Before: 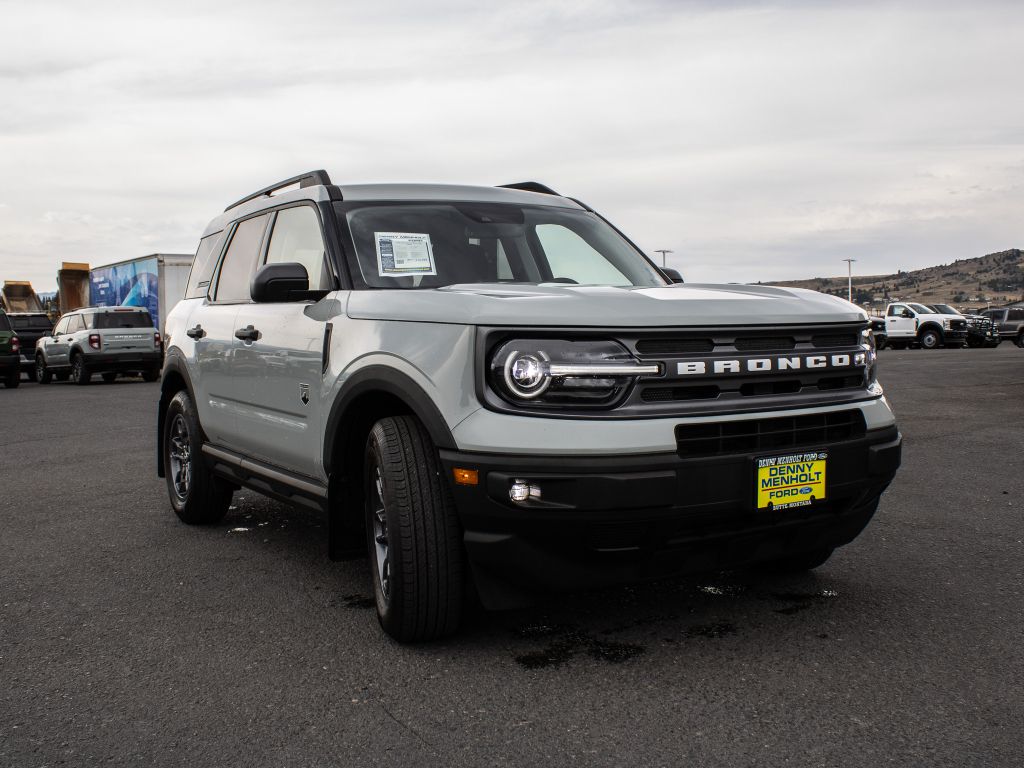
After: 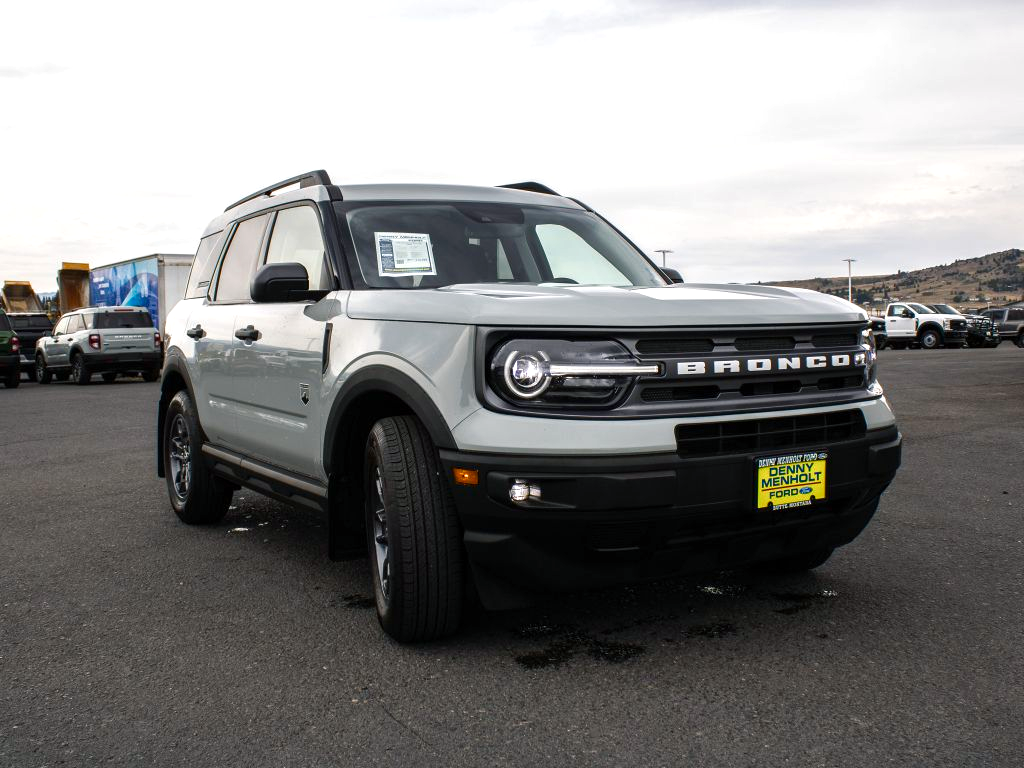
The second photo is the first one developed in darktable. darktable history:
color balance rgb: shadows lift › chroma 1.036%, shadows lift › hue 215.61°, perceptual saturation grading › global saturation -0.003%, perceptual saturation grading › highlights -17.053%, perceptual saturation grading › mid-tones 32.876%, perceptual saturation grading › shadows 50.413%, perceptual brilliance grading › global brilliance 10.732%
